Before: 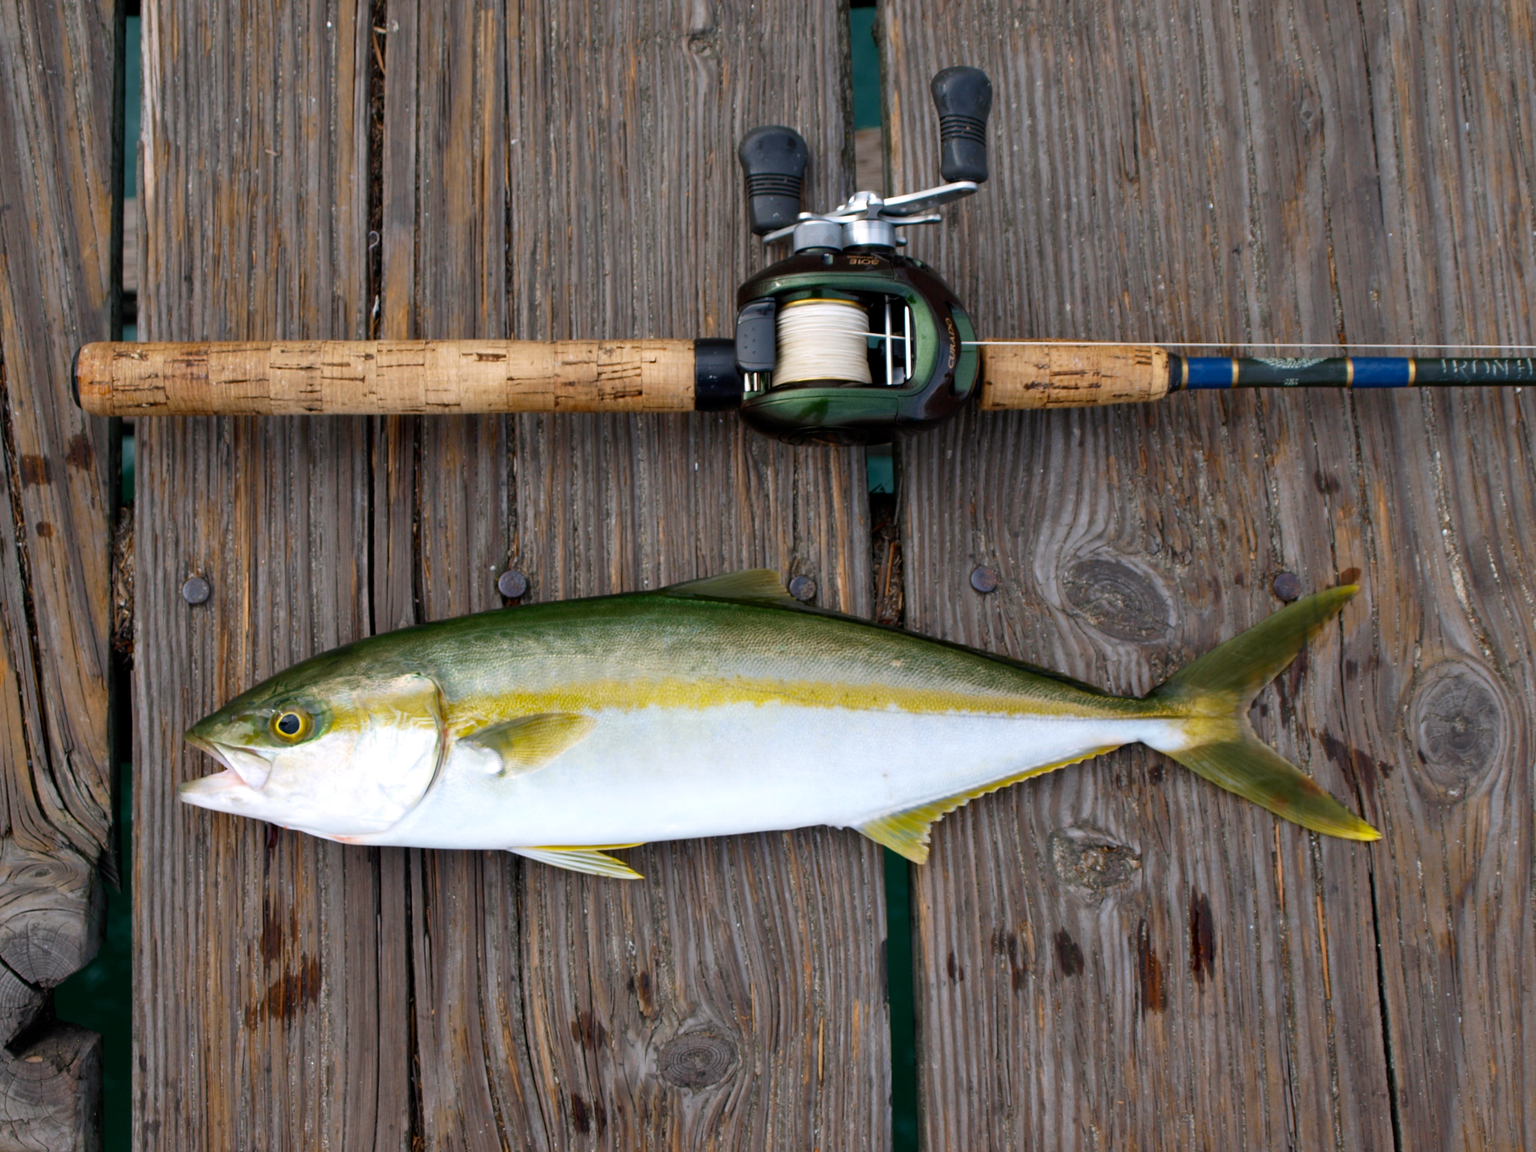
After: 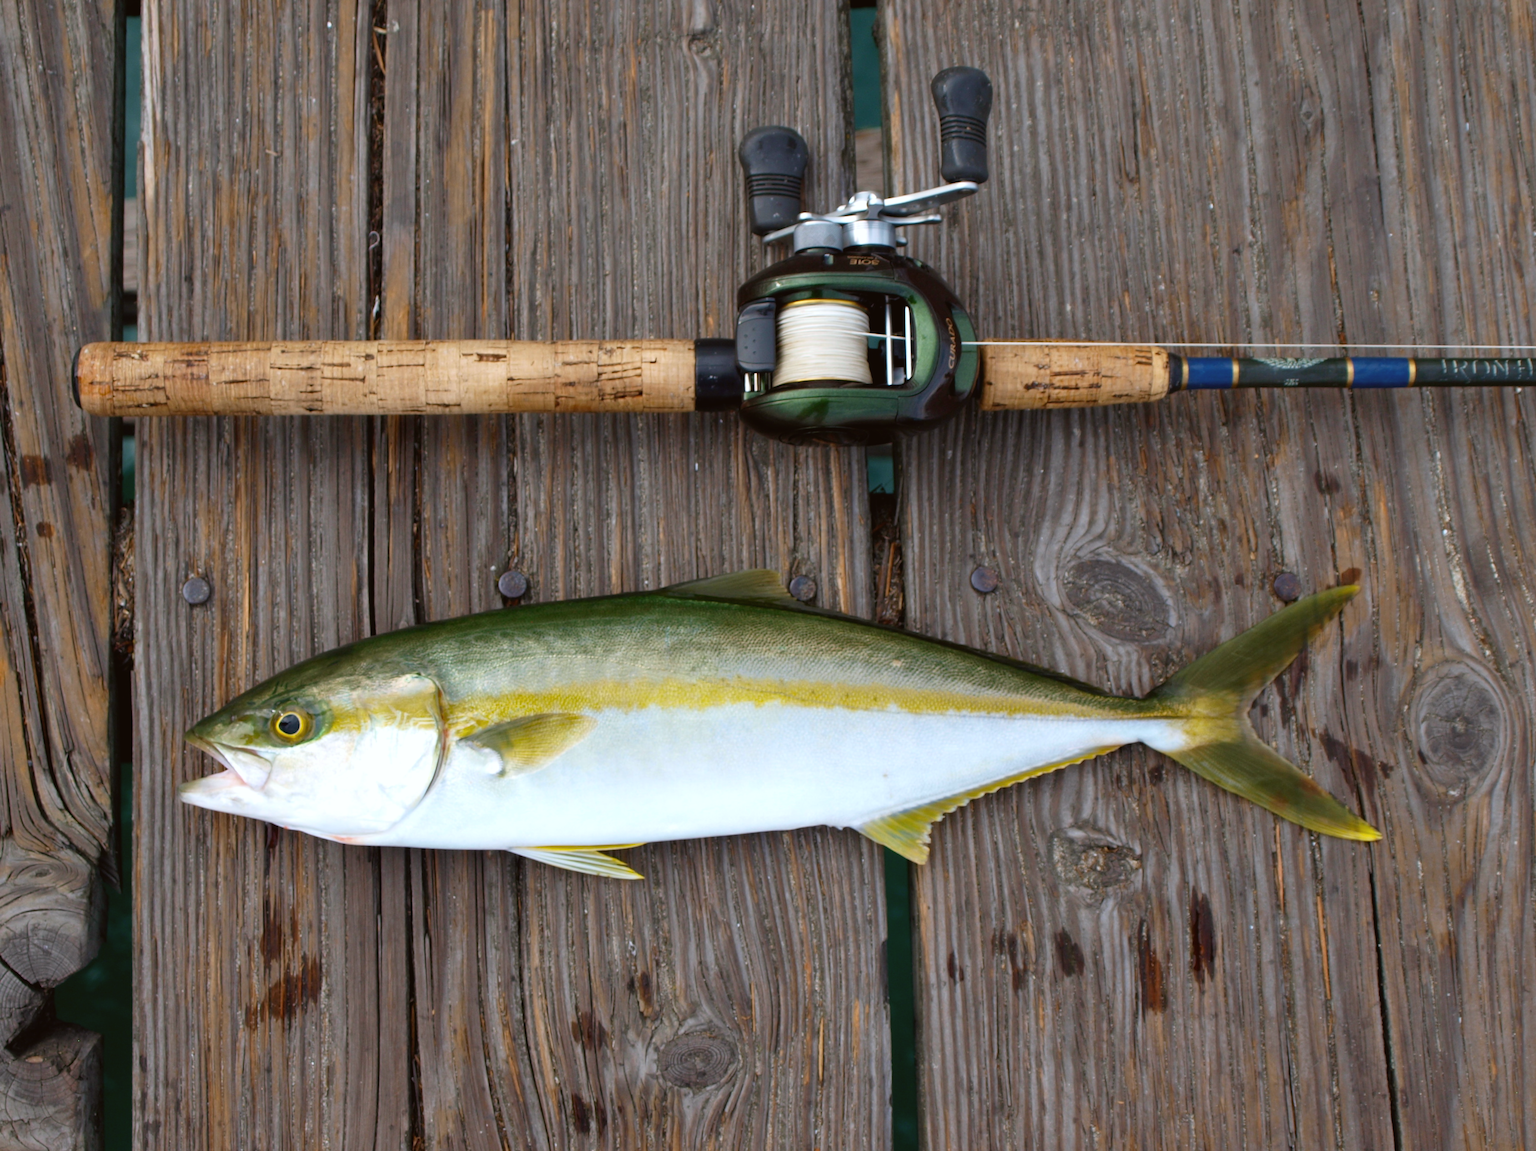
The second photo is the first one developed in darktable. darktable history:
color correction: highlights a* -2.76, highlights b* -2.16, shadows a* 2.07, shadows b* 2.79
exposure: black level correction -0.003, exposure 0.044 EV, compensate highlight preservation false
